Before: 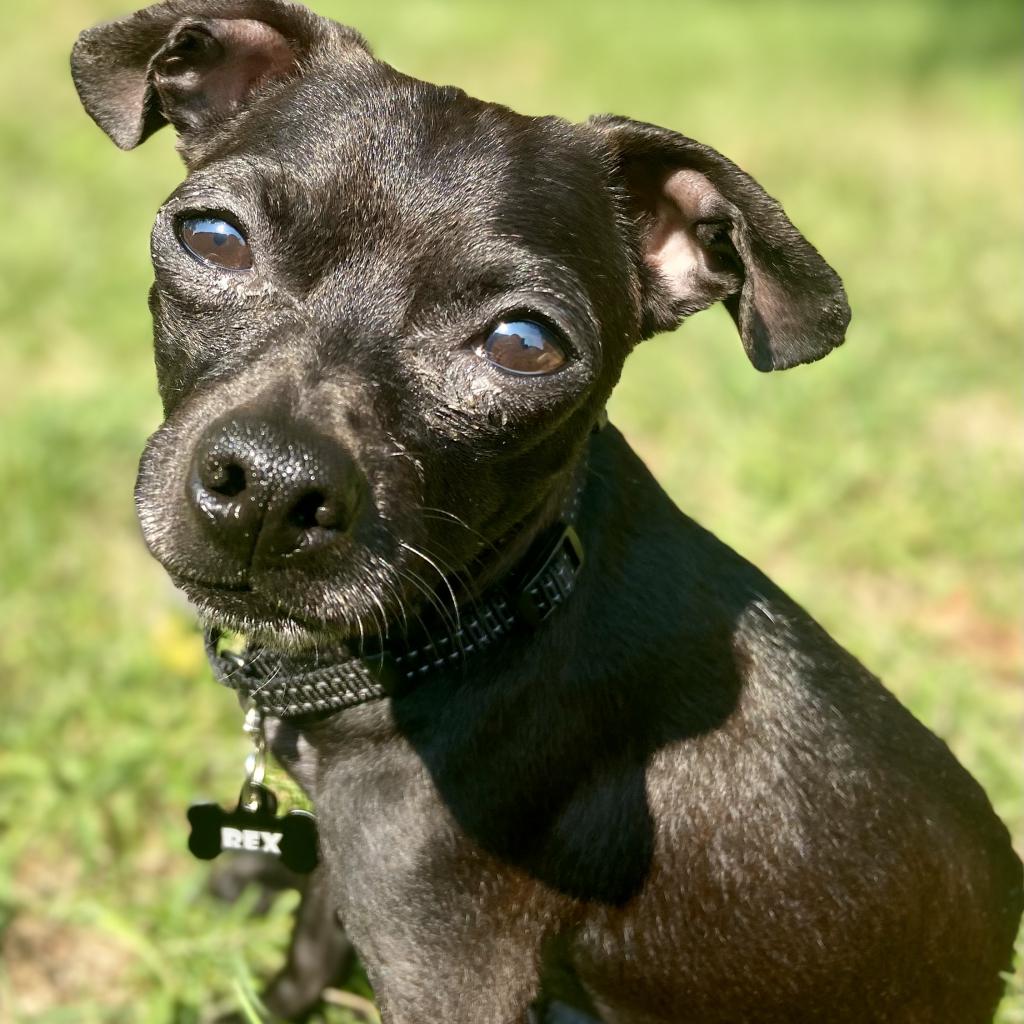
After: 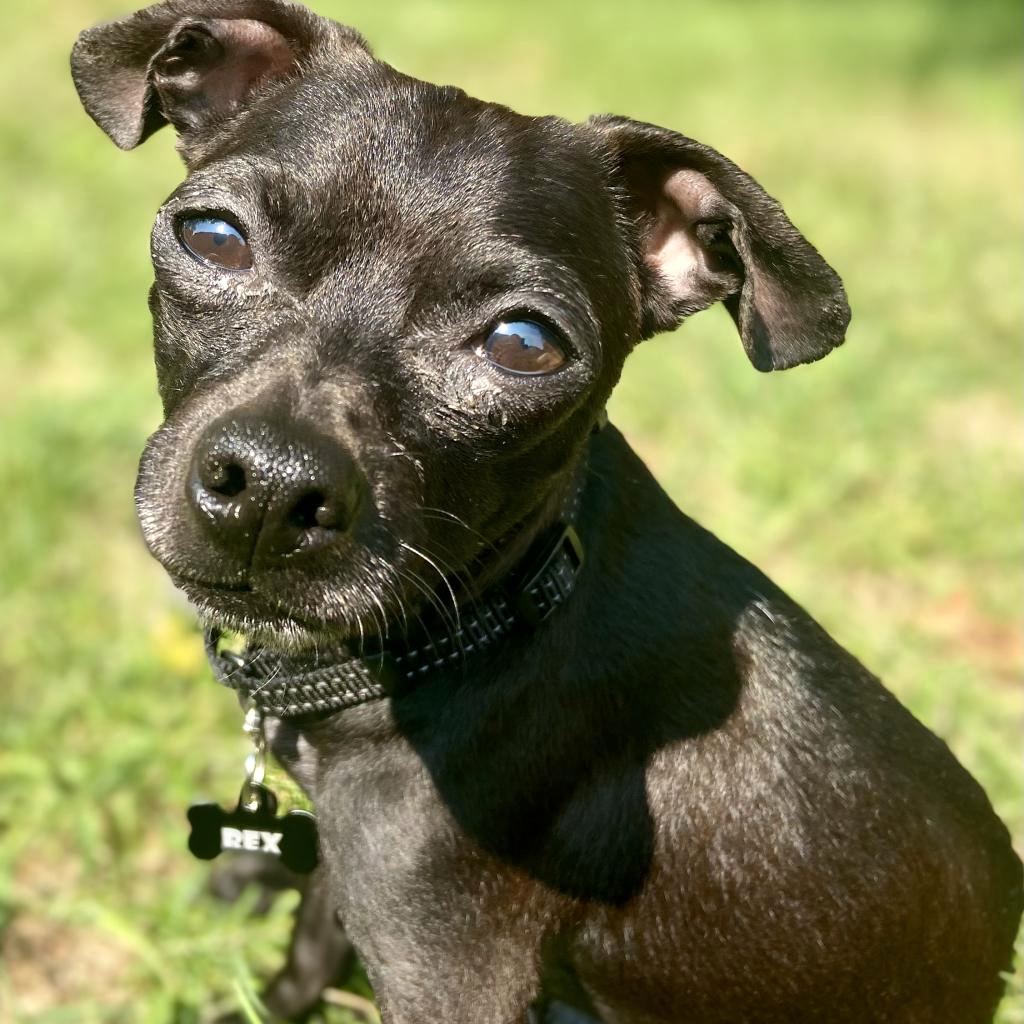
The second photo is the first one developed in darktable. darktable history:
exposure: exposure 0.083 EV, compensate exposure bias true, compensate highlight preservation false
